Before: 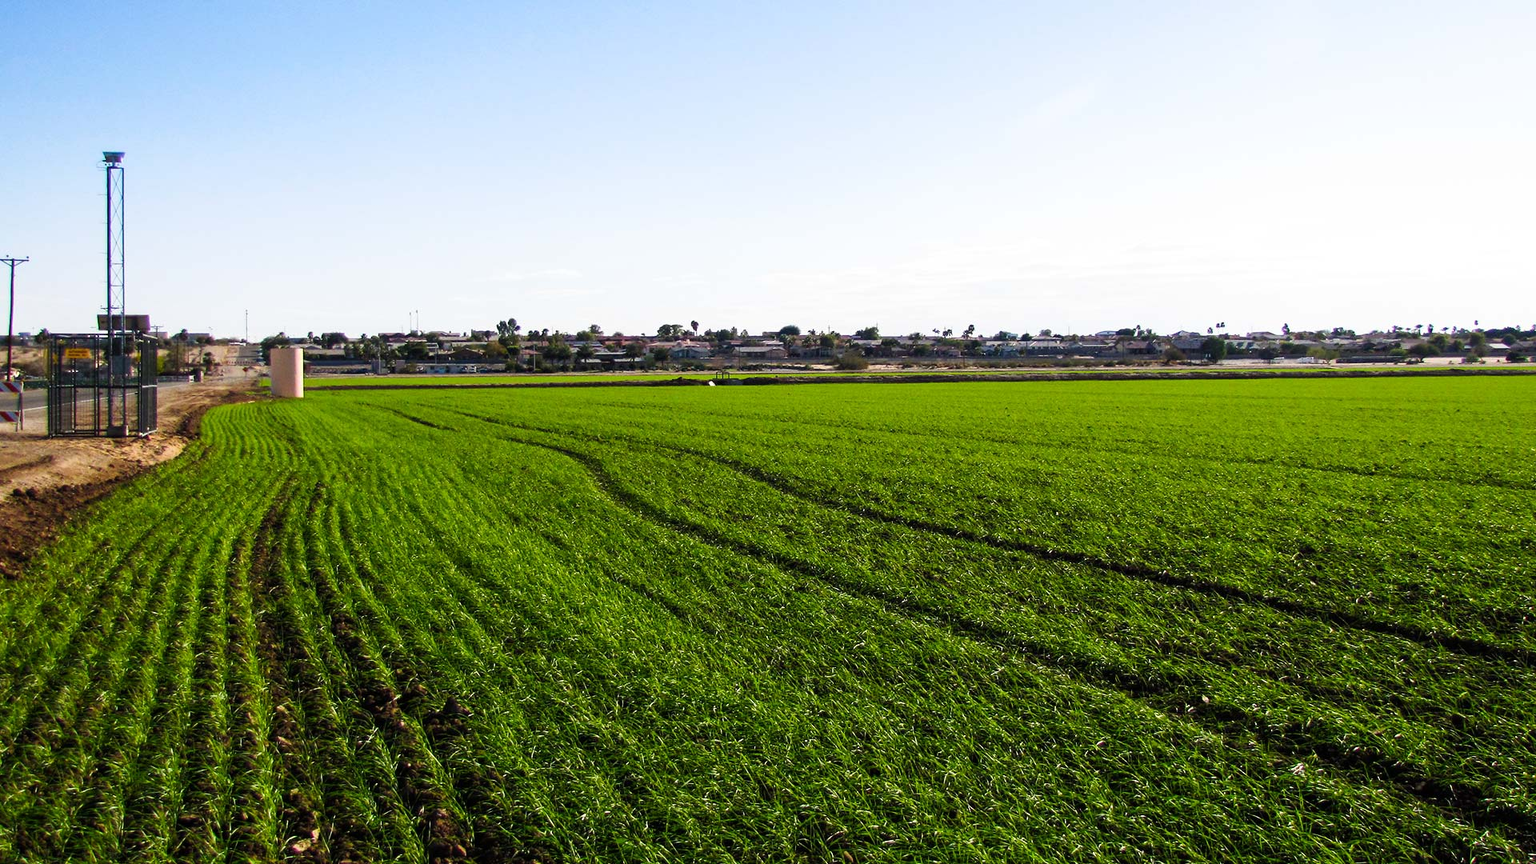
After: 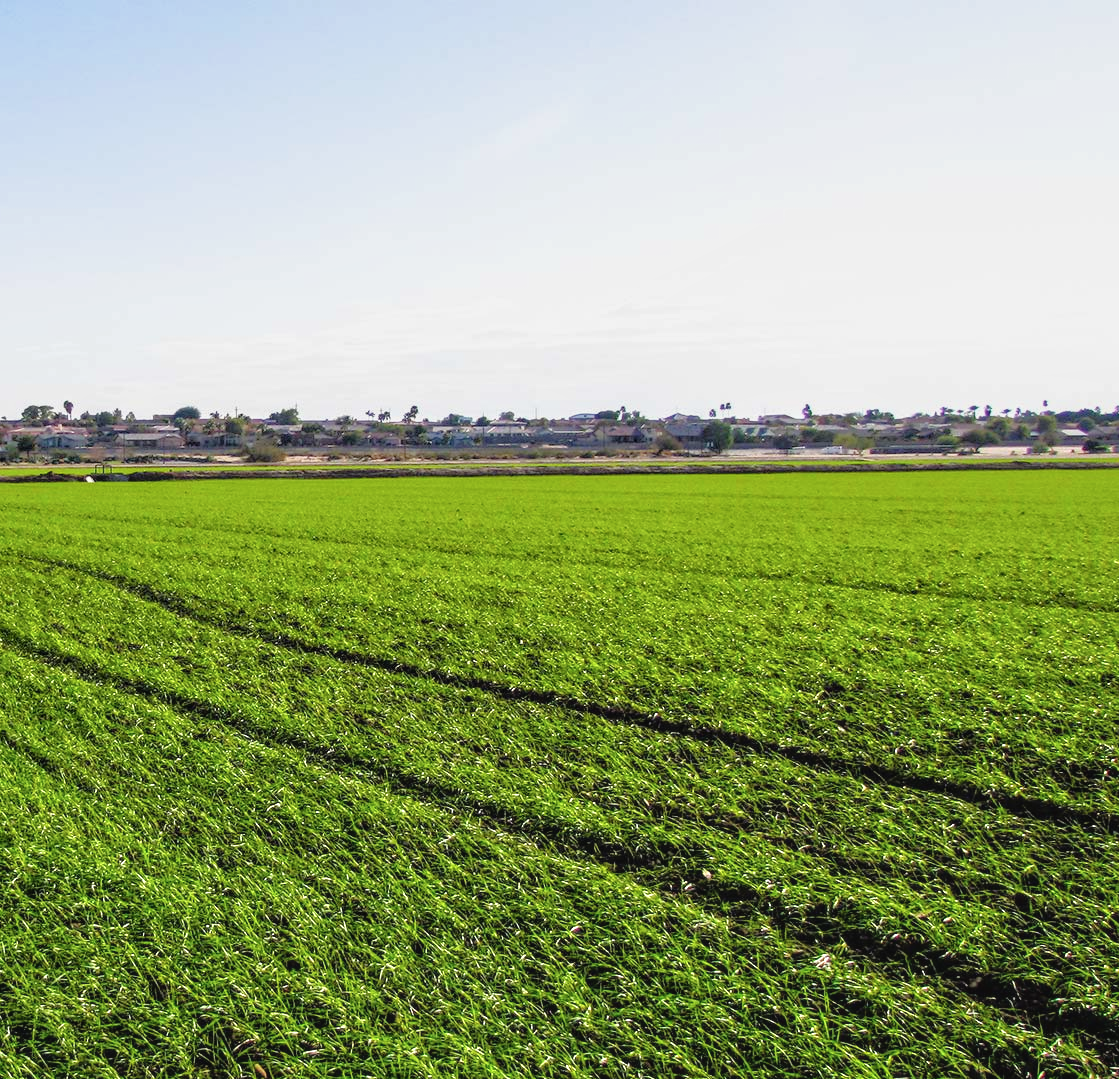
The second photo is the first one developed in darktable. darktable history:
tone equalizer: -7 EV 0.147 EV, -6 EV 0.583 EV, -5 EV 1.12 EV, -4 EV 1.33 EV, -3 EV 1.13 EV, -2 EV 0.6 EV, -1 EV 0.157 EV, mask exposure compensation -0.509 EV
crop: left 41.707%
local contrast: on, module defaults
contrast brightness saturation: contrast -0.1, saturation -0.082
